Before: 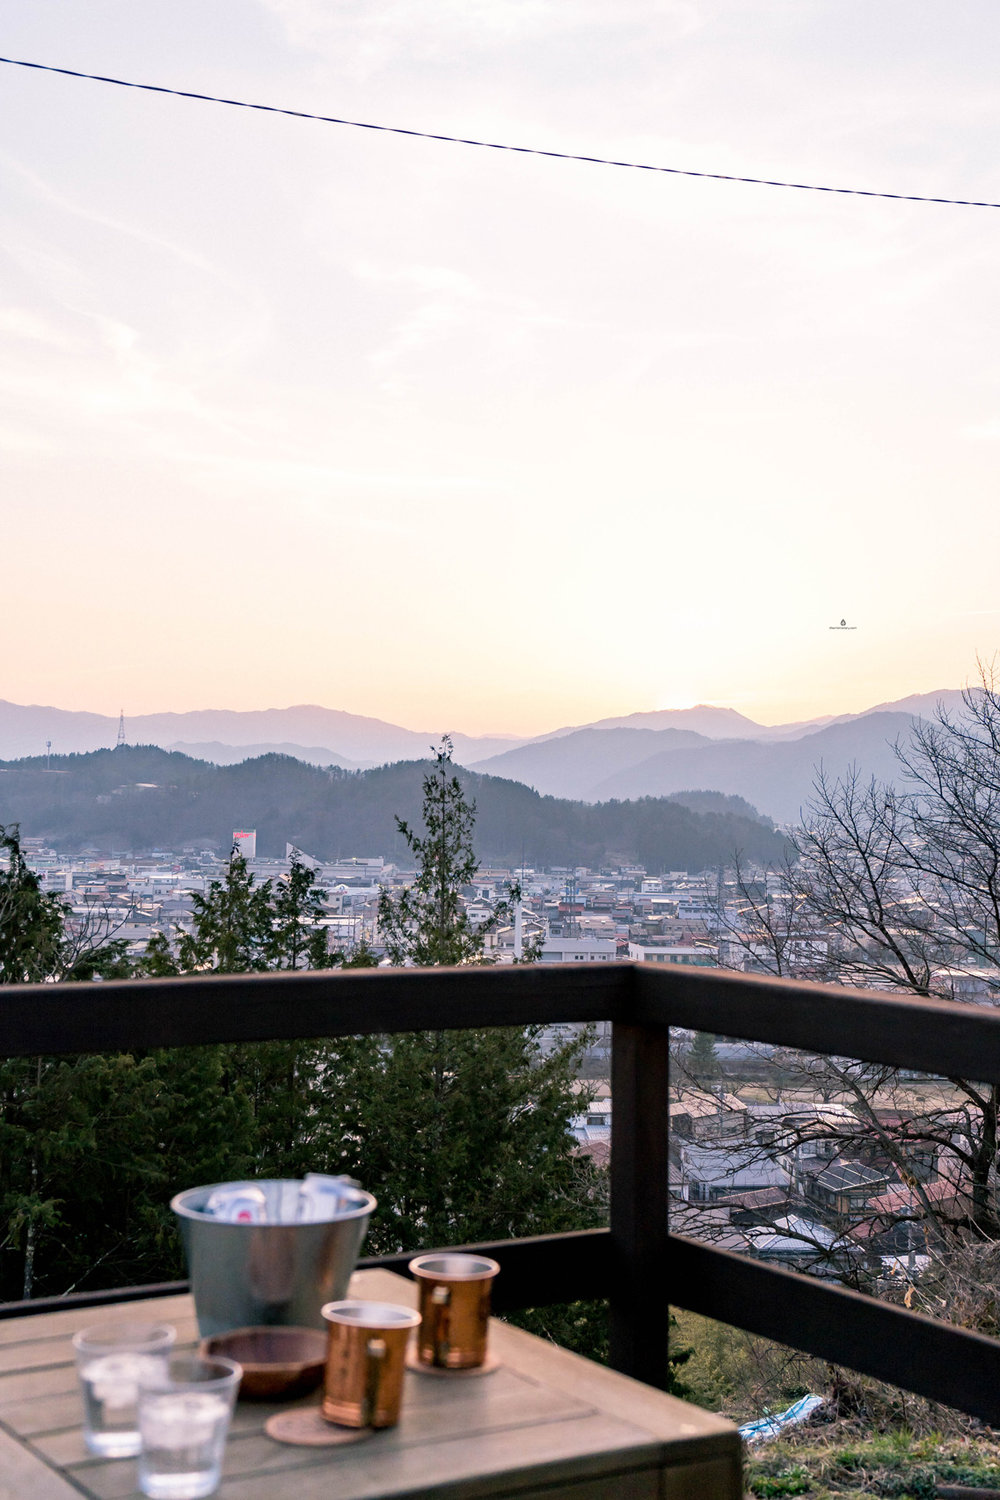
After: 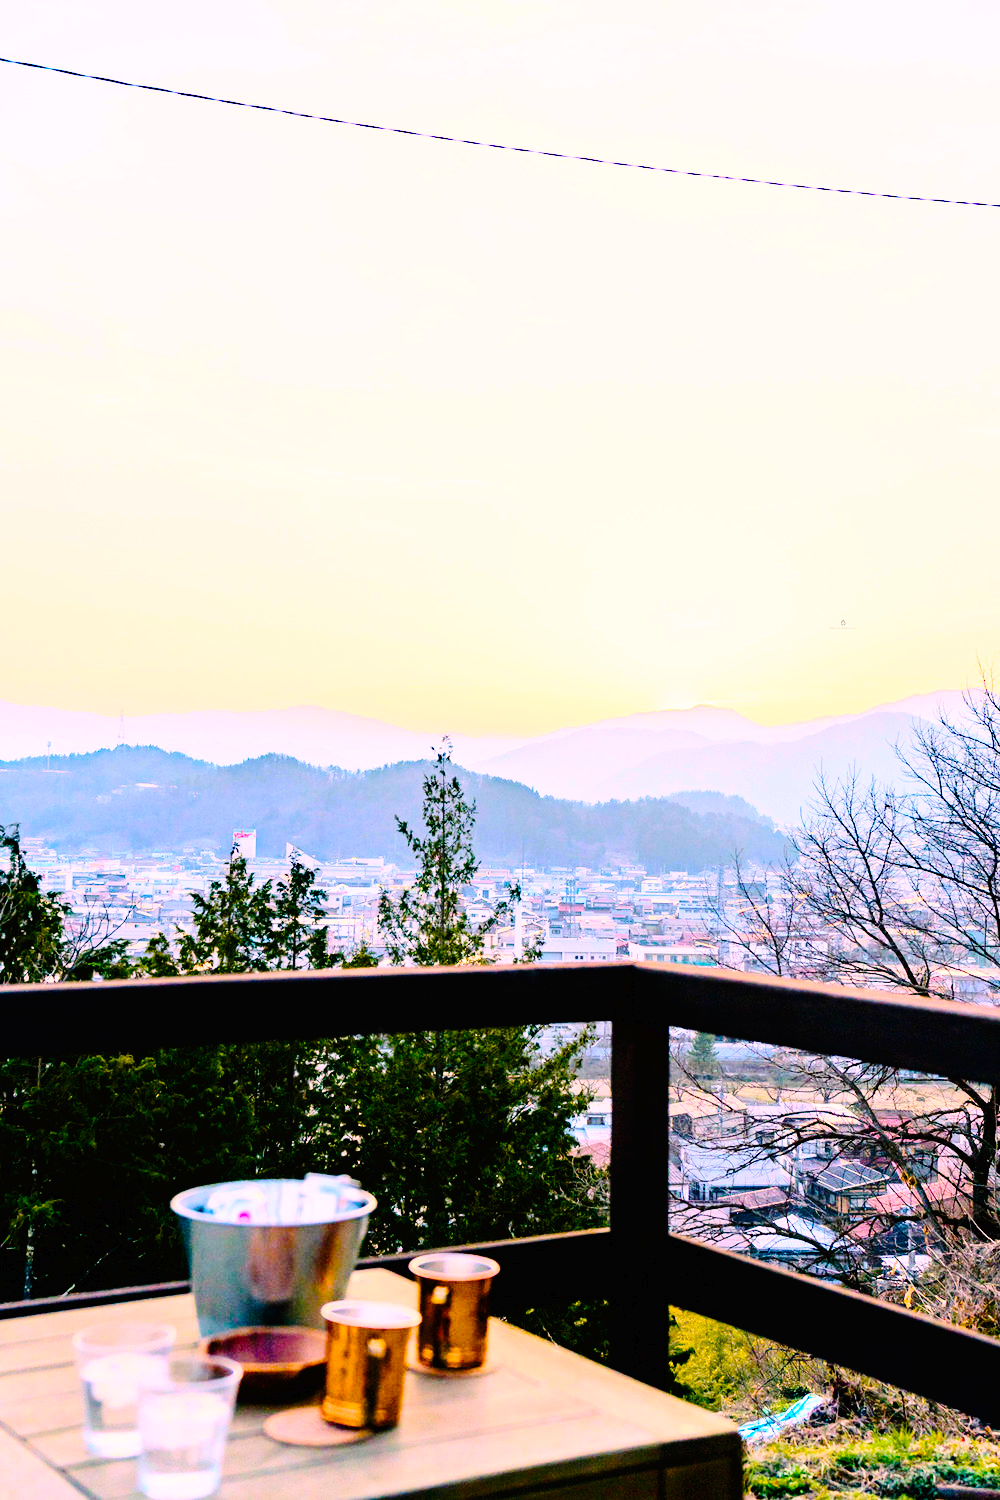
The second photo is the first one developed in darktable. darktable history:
color balance rgb: highlights gain › chroma 1.582%, highlights gain › hue 57.1°, perceptual saturation grading › global saturation 45.934%, perceptual saturation grading › highlights -24.994%, perceptual saturation grading › shadows 49.995%, global vibrance 59.22%
base curve: curves: ch0 [(0, 0) (0.007, 0.004) (0.027, 0.03) (0.046, 0.07) (0.207, 0.54) (0.442, 0.872) (0.673, 0.972) (1, 1)]
tone curve: curves: ch0 [(0, 0) (0.003, 0.011) (0.011, 0.012) (0.025, 0.013) (0.044, 0.023) (0.069, 0.04) (0.1, 0.06) (0.136, 0.094) (0.177, 0.145) (0.224, 0.213) (0.277, 0.301) (0.335, 0.389) (0.399, 0.473) (0.468, 0.554) (0.543, 0.627) (0.623, 0.694) (0.709, 0.763) (0.801, 0.83) (0.898, 0.906) (1, 1)], preserve colors none
